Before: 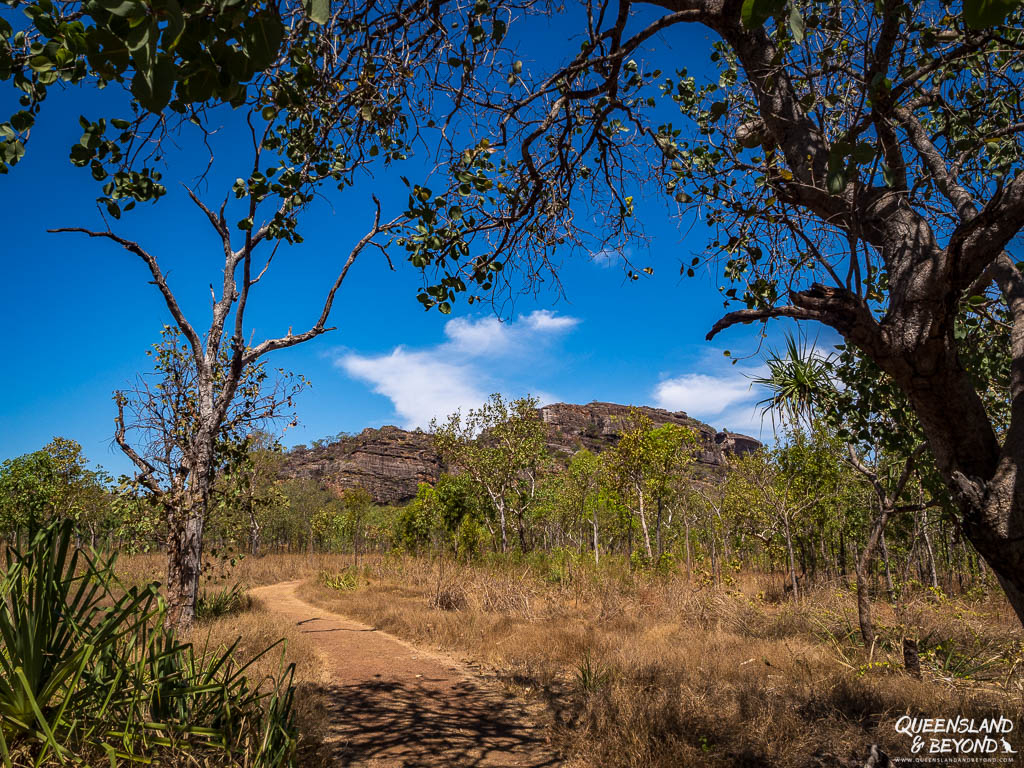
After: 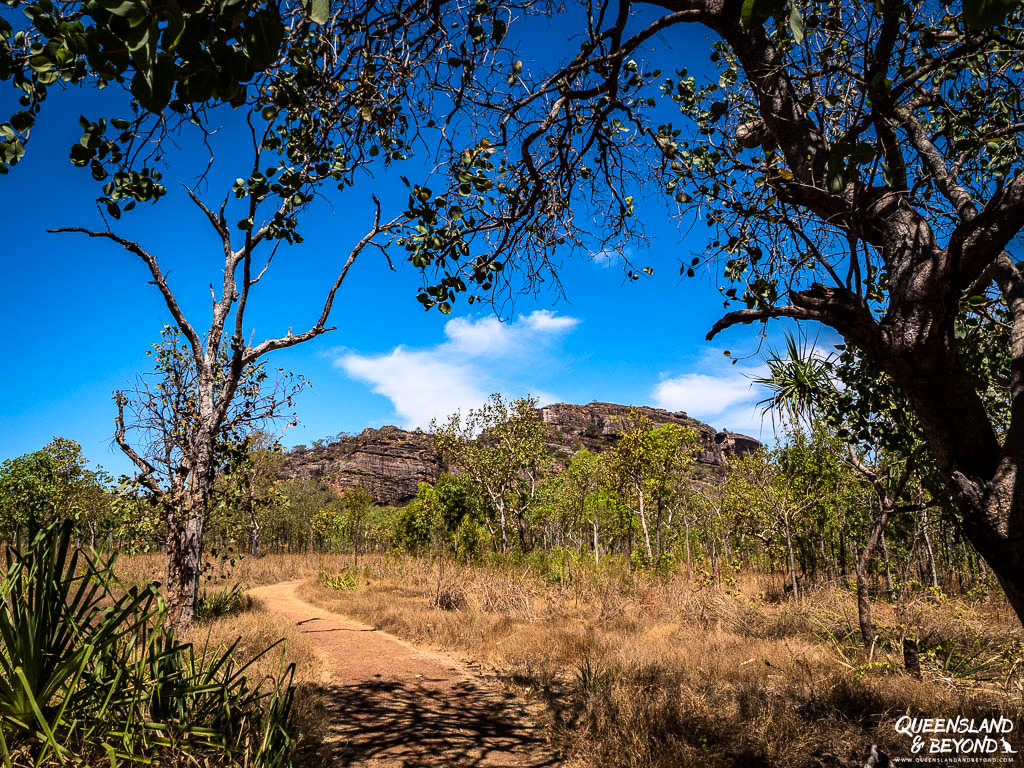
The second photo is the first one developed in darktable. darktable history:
contrast brightness saturation: contrast 0.14
tone curve: curves: ch0 [(0, 0) (0.004, 0.001) (0.133, 0.112) (0.325, 0.362) (0.832, 0.893) (1, 1)], color space Lab, linked channels, preserve colors none
